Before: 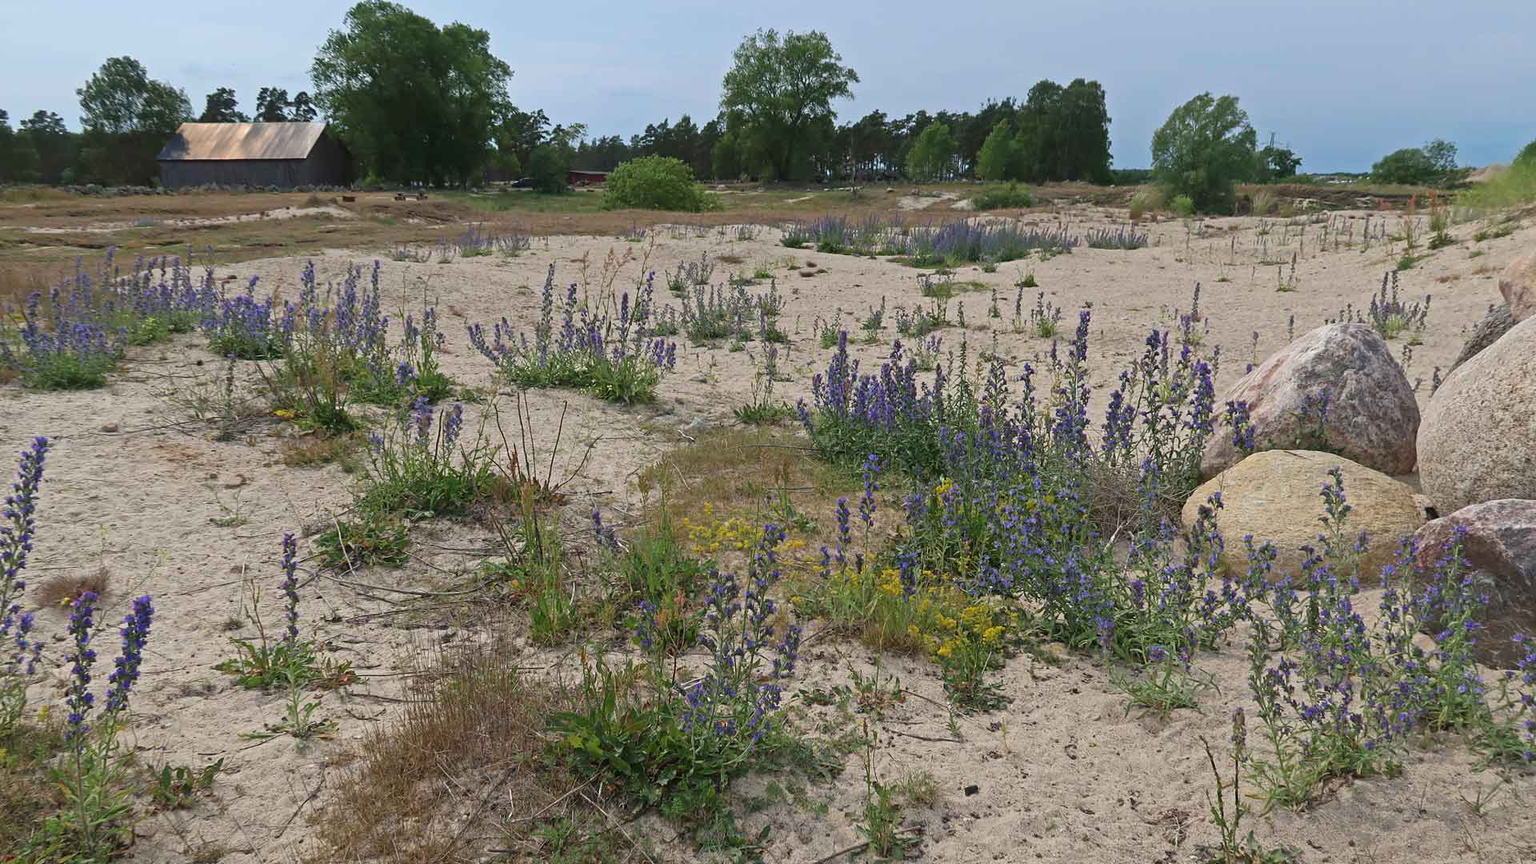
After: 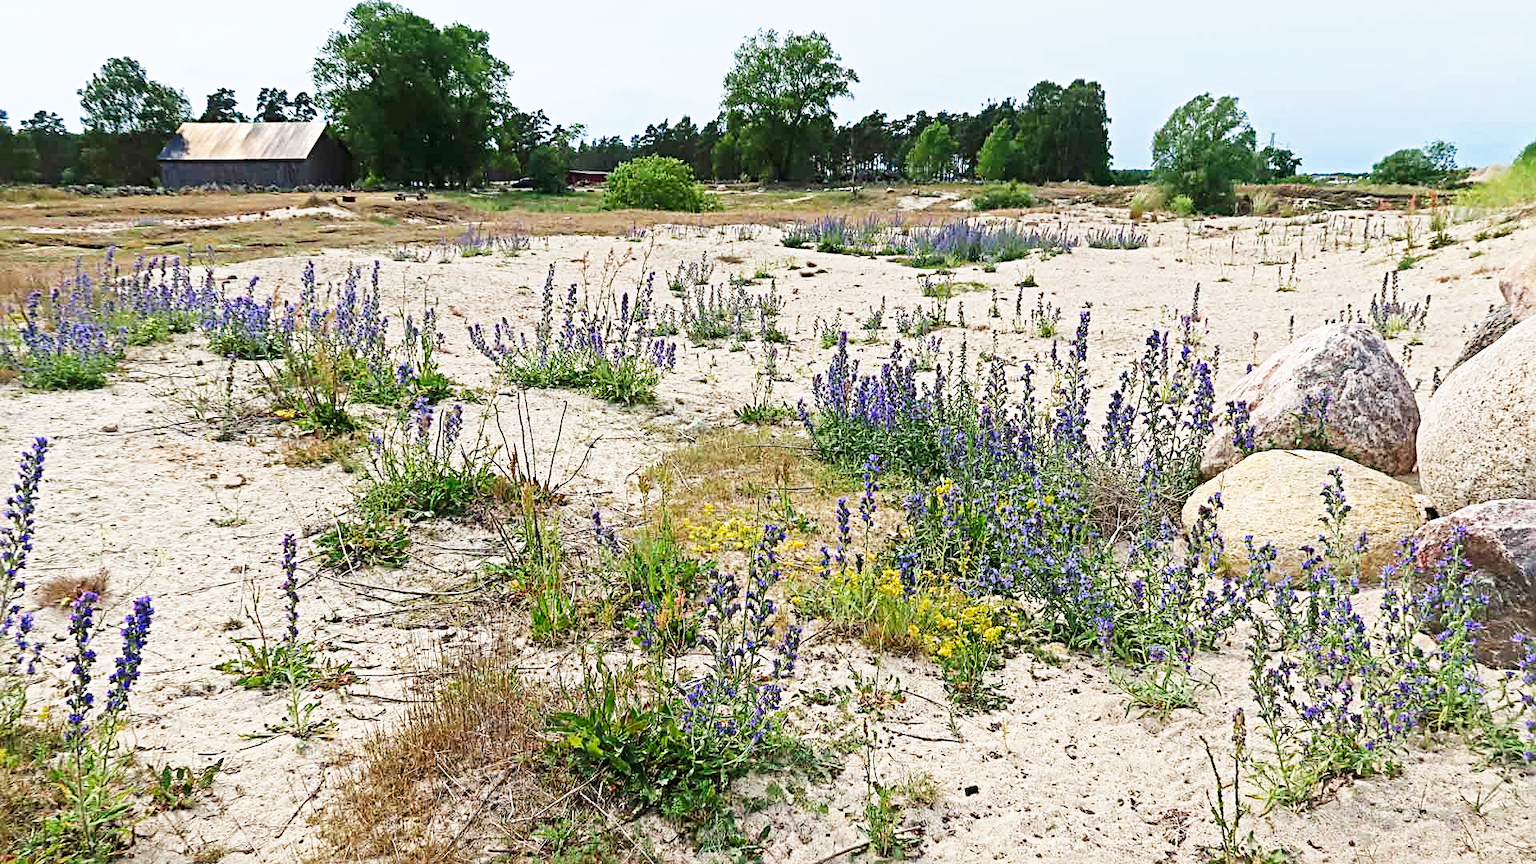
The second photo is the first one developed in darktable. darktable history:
sharpen: radius 4
base curve: curves: ch0 [(0, 0) (0.007, 0.004) (0.027, 0.03) (0.046, 0.07) (0.207, 0.54) (0.442, 0.872) (0.673, 0.972) (1, 1)], preserve colors none
